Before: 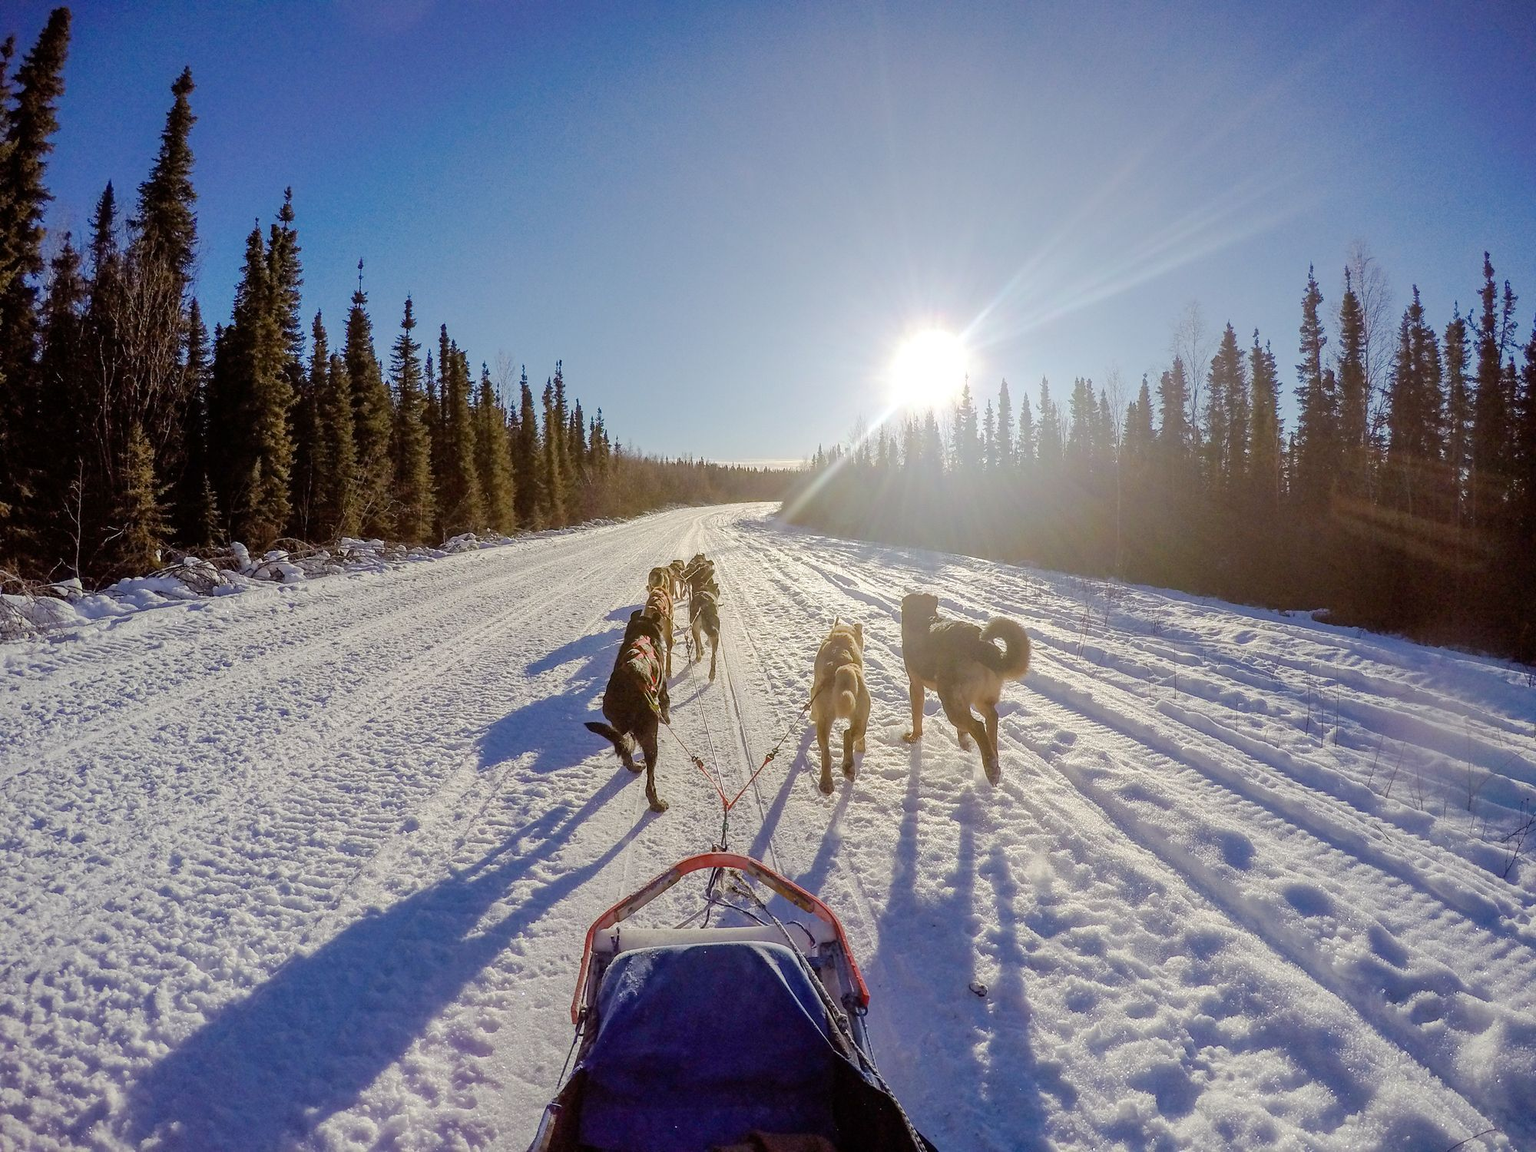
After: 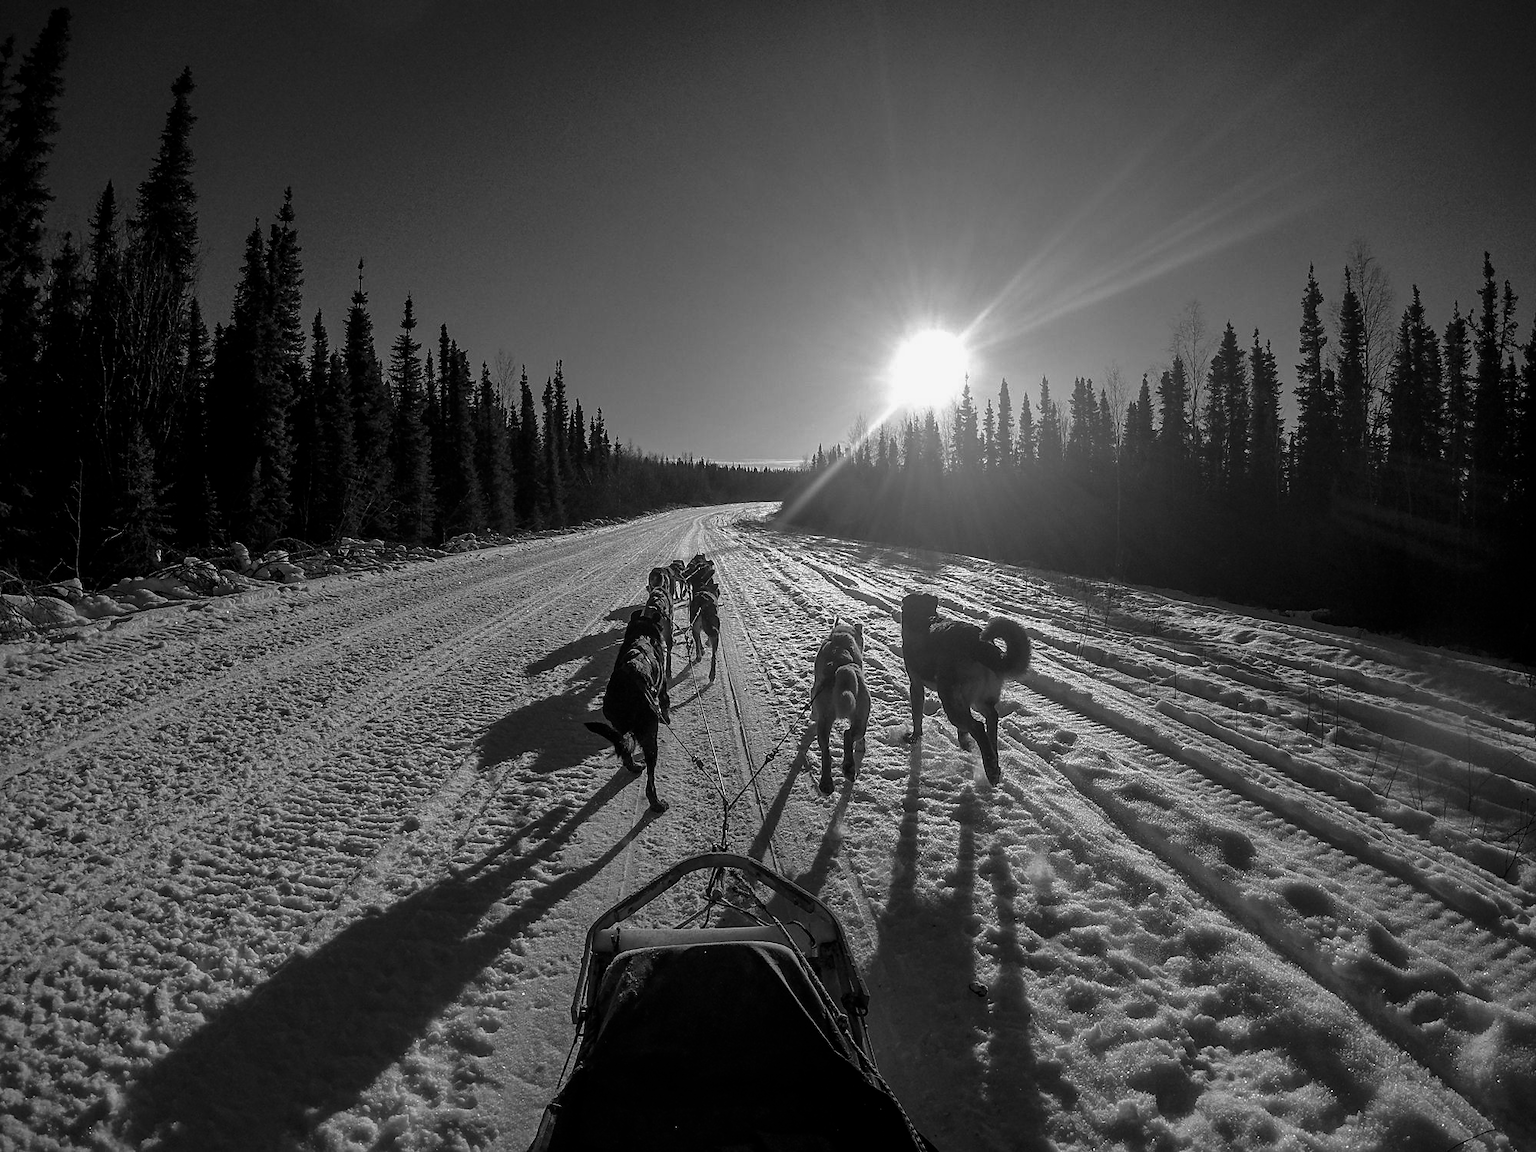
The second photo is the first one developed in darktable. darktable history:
contrast brightness saturation: contrast -0.03, brightness -0.59, saturation -1
sharpen: amount 0.2
